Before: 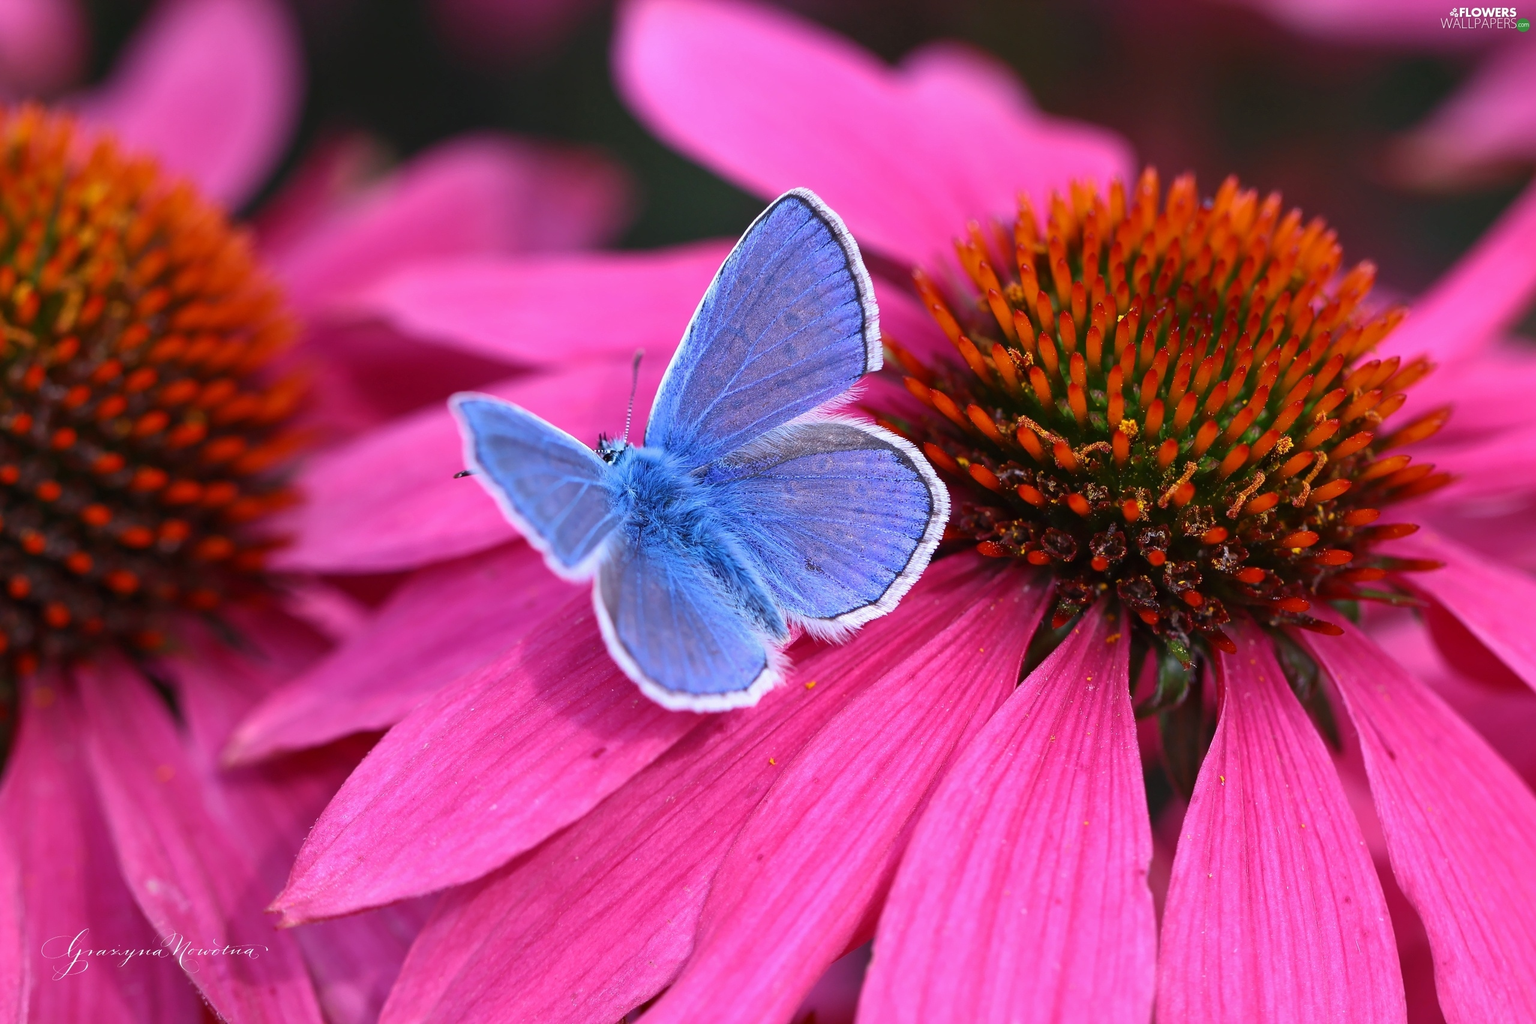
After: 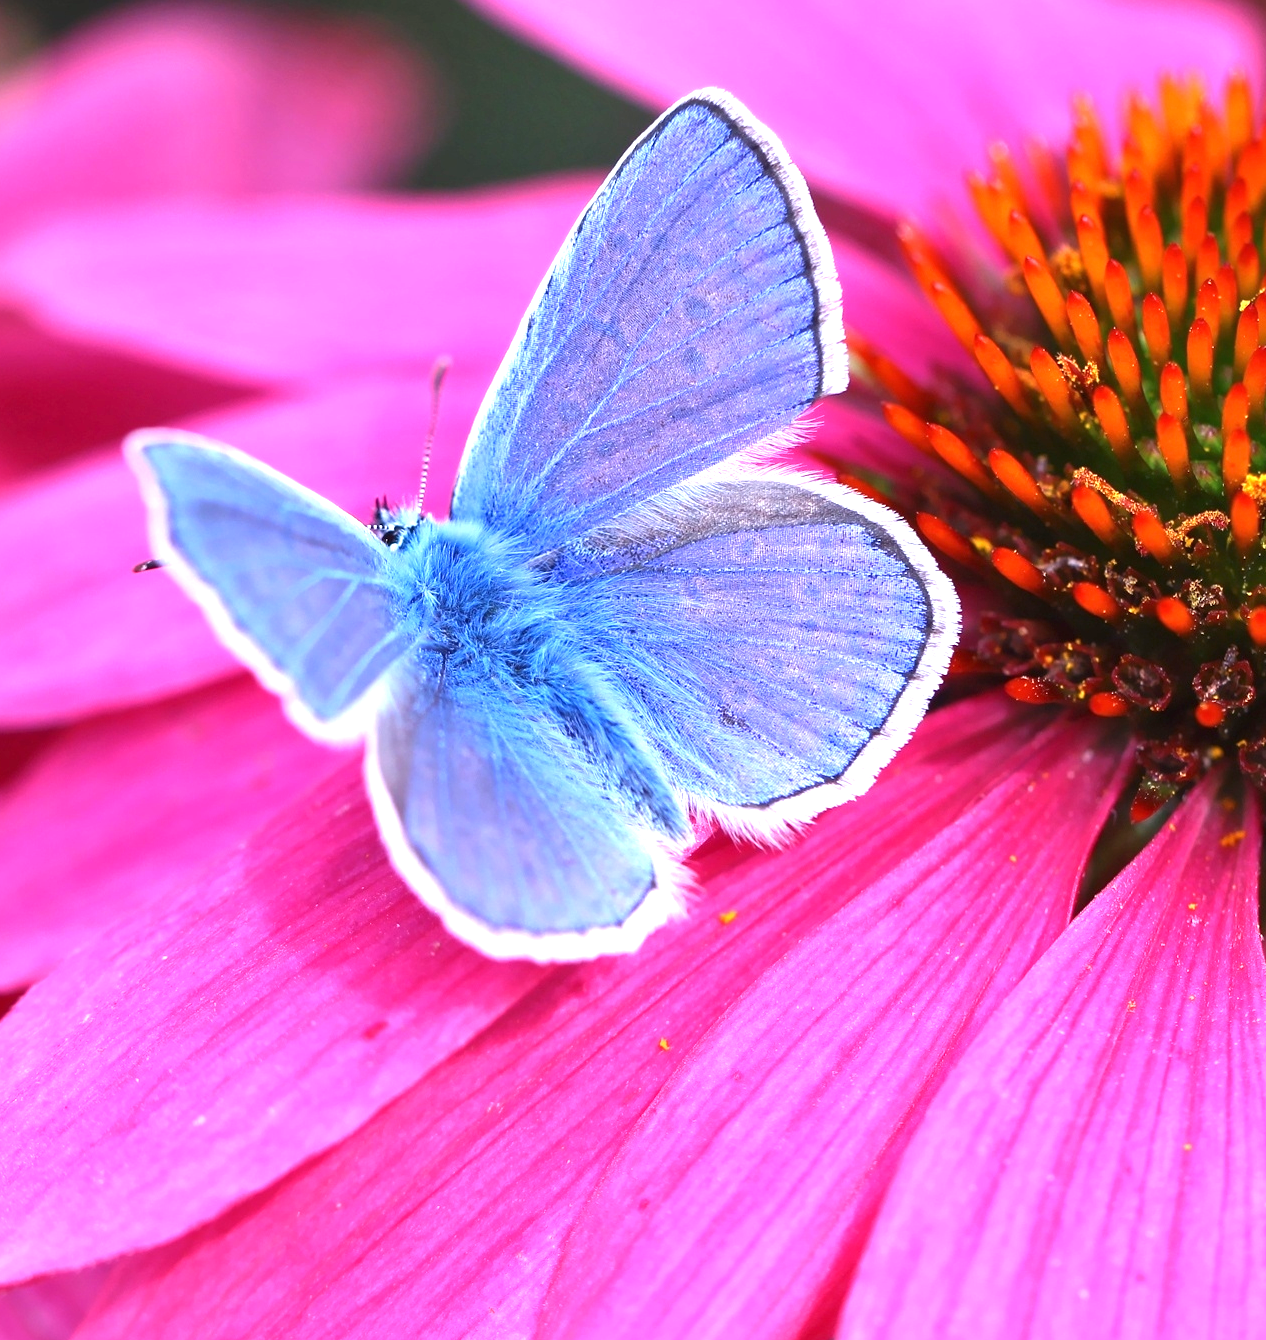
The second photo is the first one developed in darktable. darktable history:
crop and rotate: angle 0.02°, left 24.353%, top 13.219%, right 26.156%, bottom 8.224%
exposure: black level correction 0, exposure 1.1 EV, compensate exposure bias true, compensate highlight preservation false
